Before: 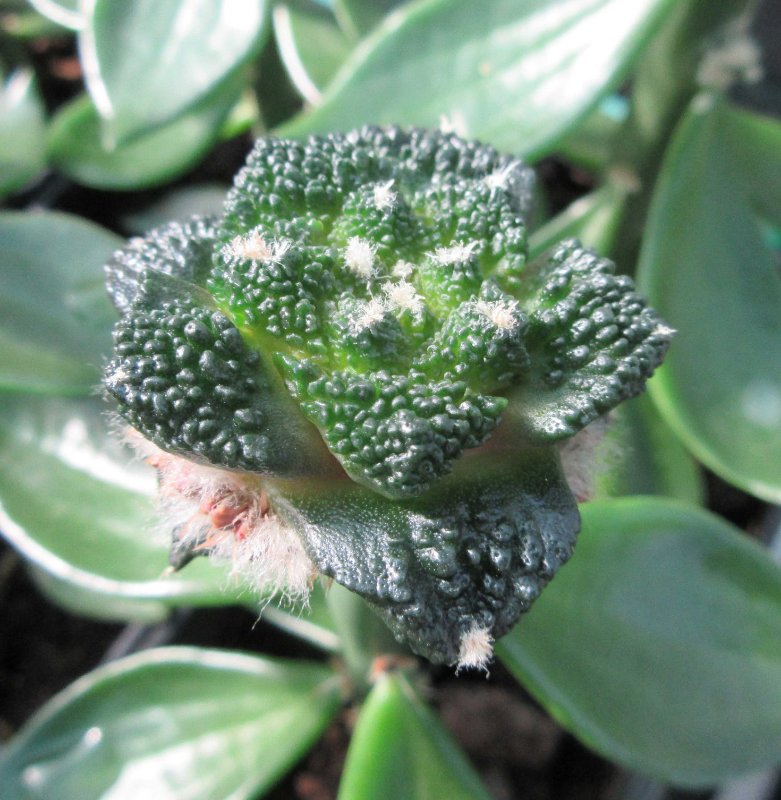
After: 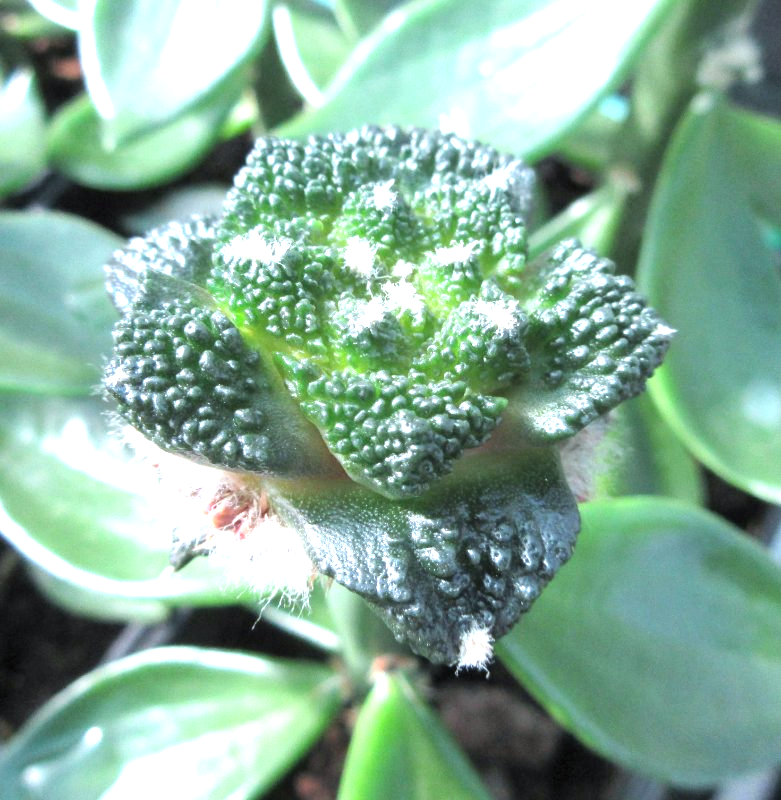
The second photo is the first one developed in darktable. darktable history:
exposure: black level correction 0, exposure 0.953 EV, compensate exposure bias true, compensate highlight preservation false
white balance: red 0.925, blue 1.046
